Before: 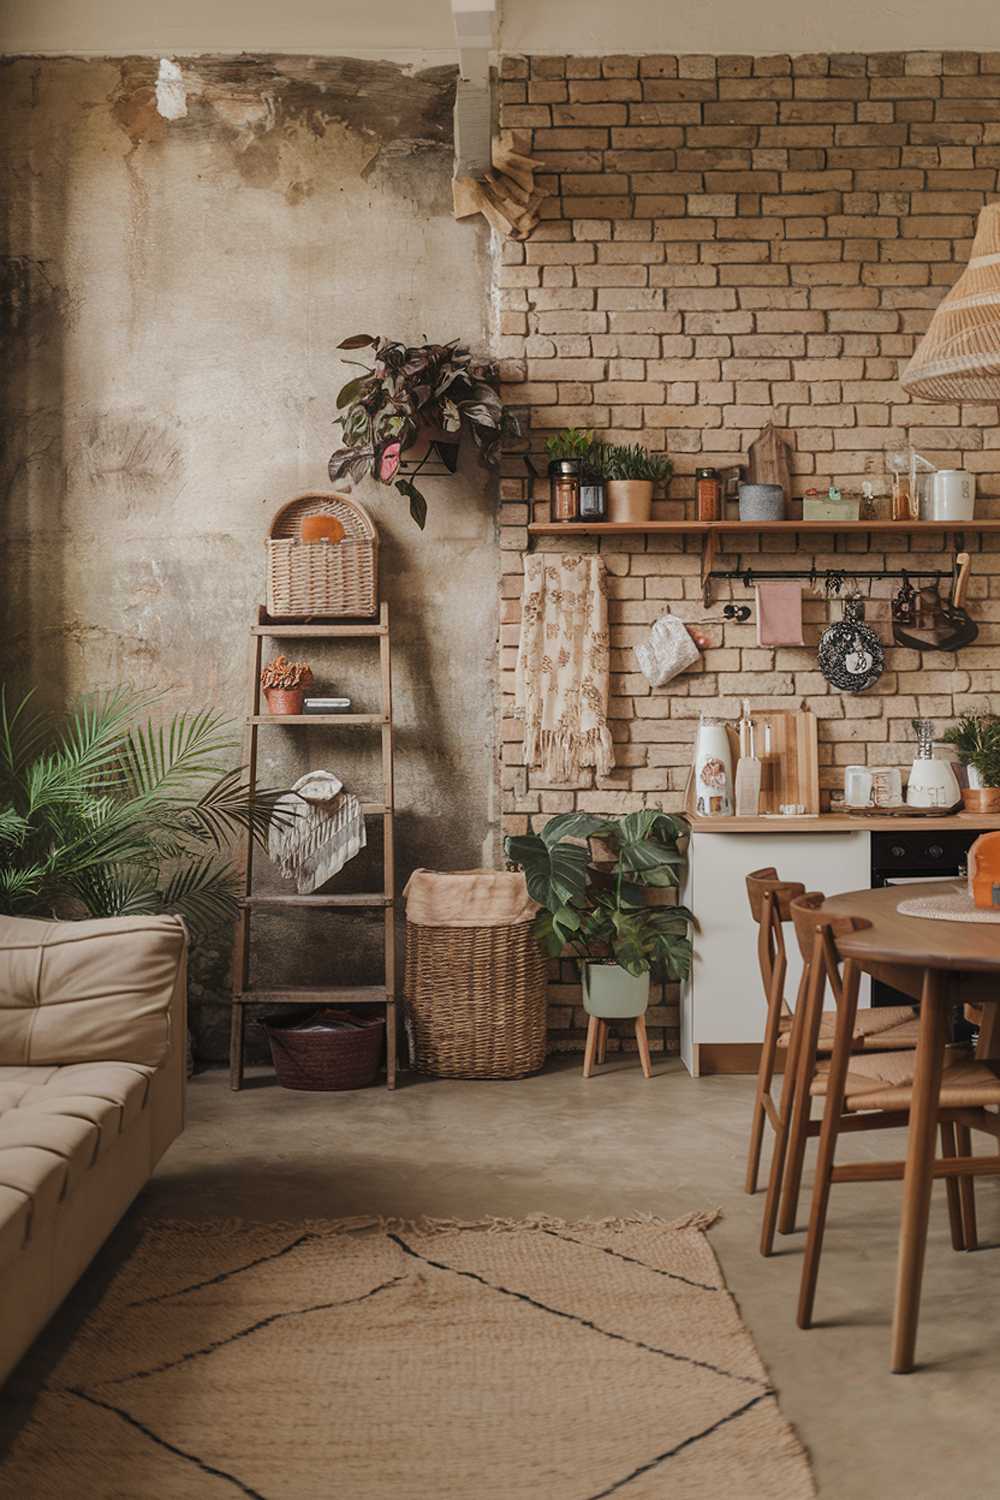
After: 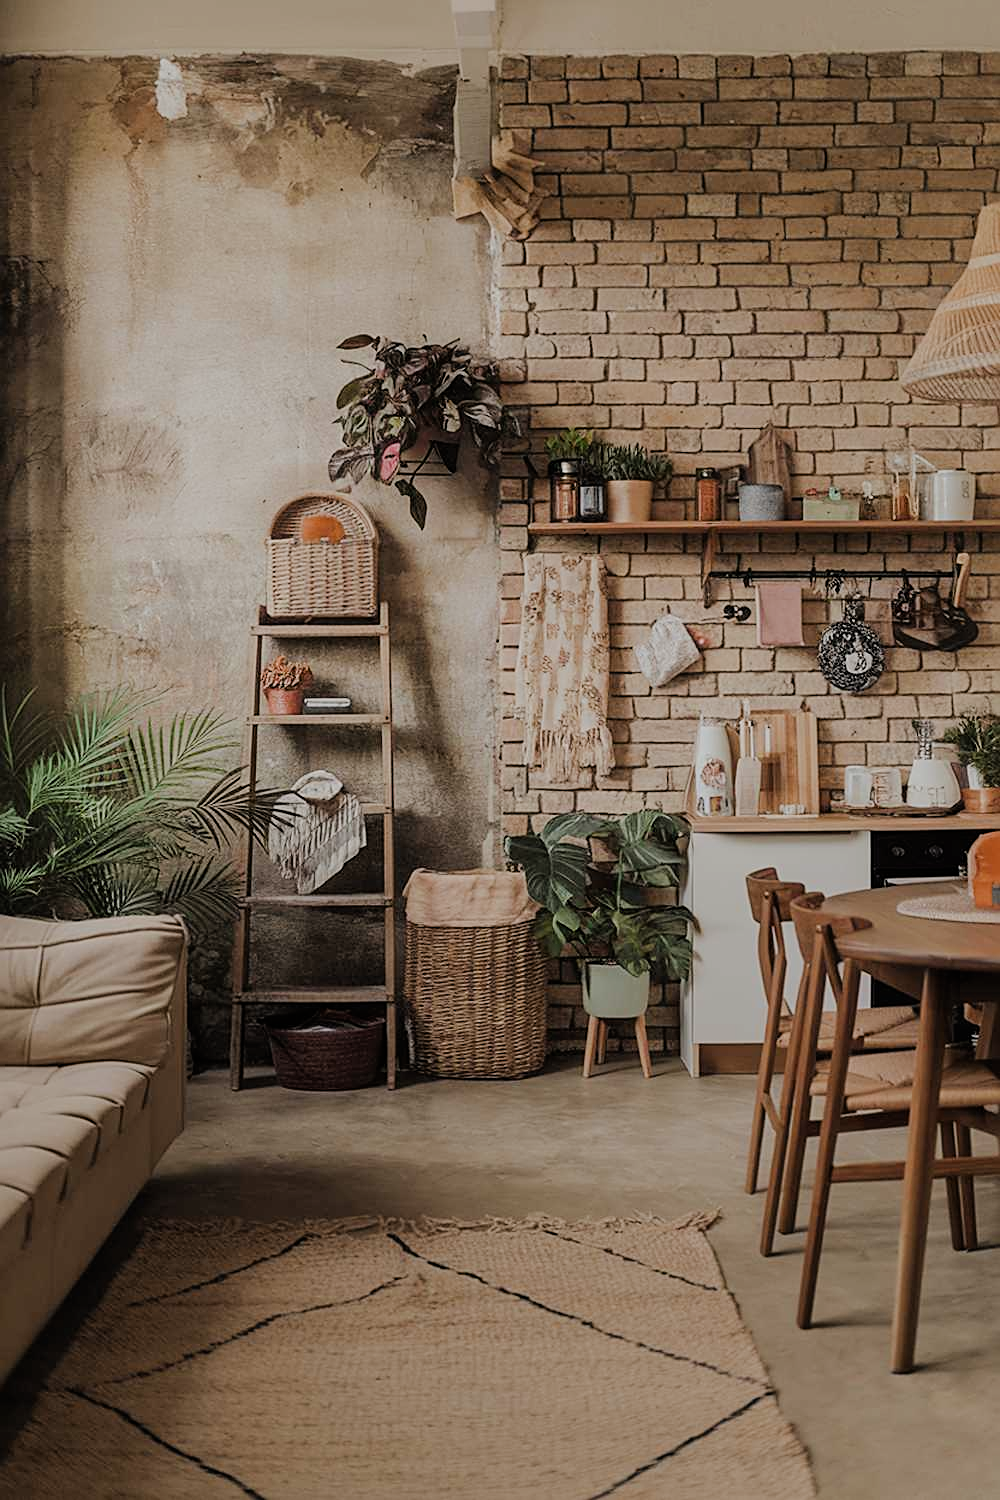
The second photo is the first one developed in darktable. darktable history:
sharpen: on, module defaults
filmic rgb: black relative exposure -7.37 EV, white relative exposure 5.08 EV, hardness 3.2
